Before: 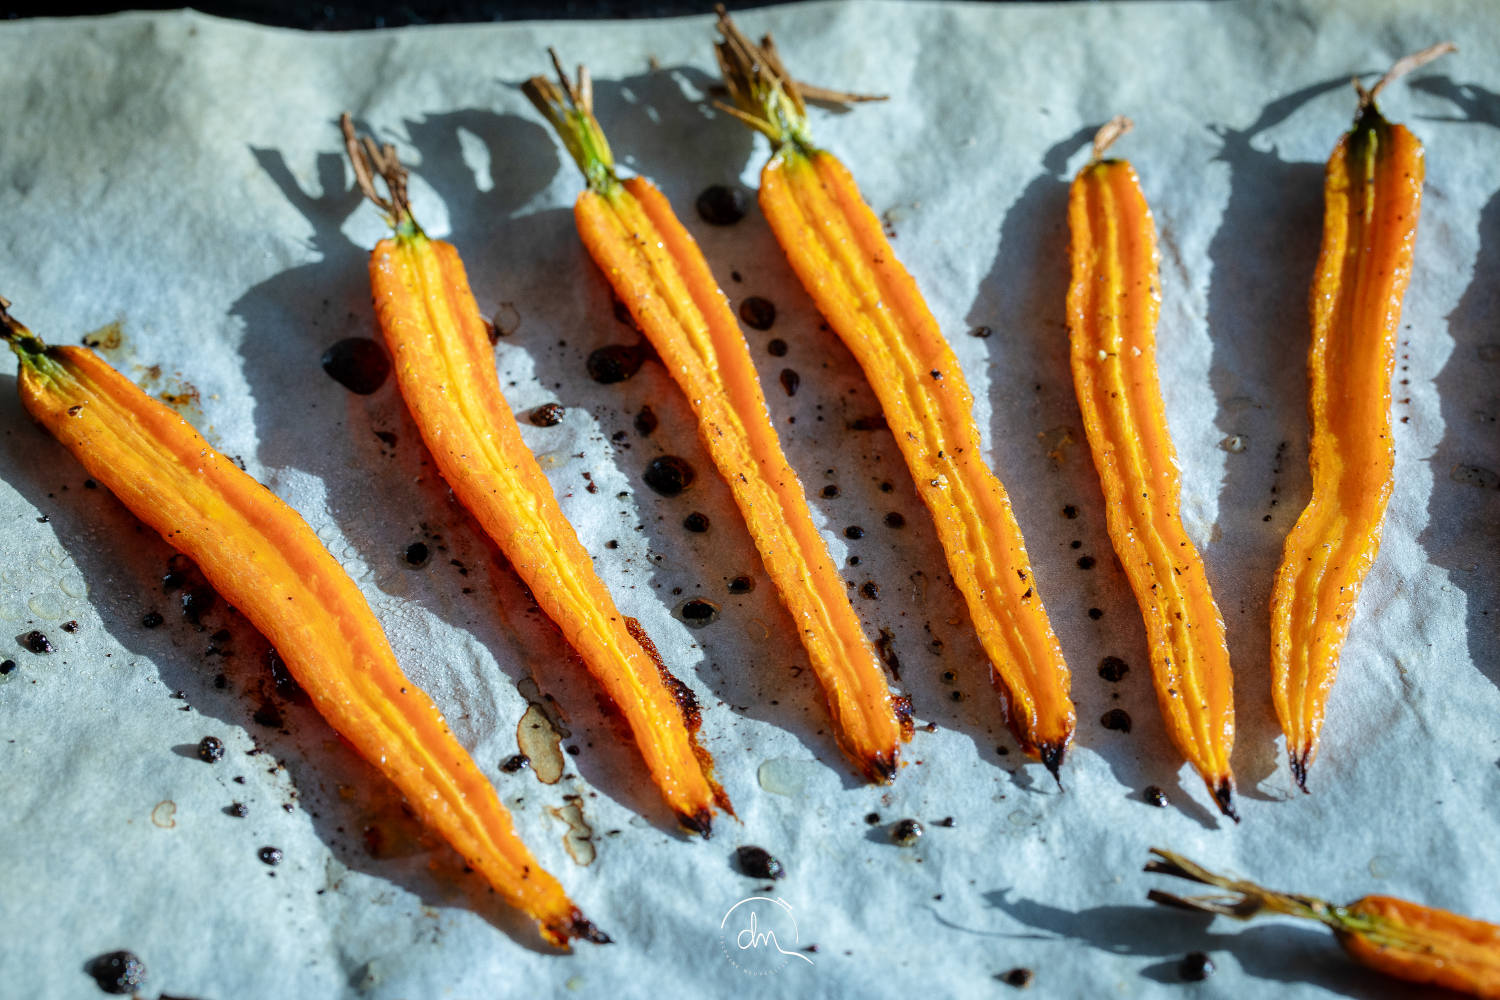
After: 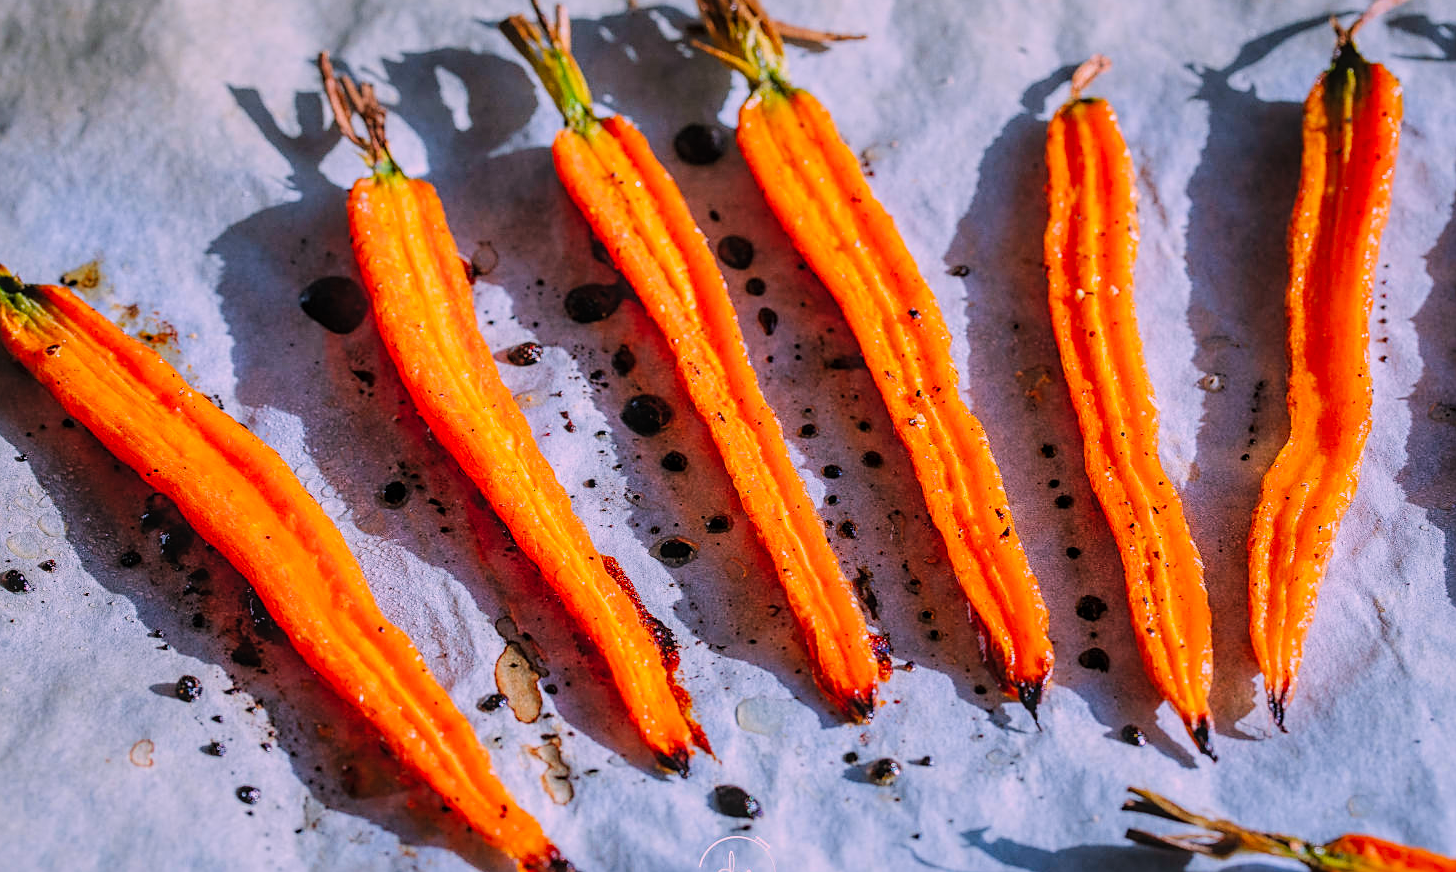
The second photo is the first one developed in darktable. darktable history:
filmic rgb: black relative exposure -7.65 EV, white relative exposure 4.56 EV, hardness 3.61, contrast 1.05
local contrast: on, module defaults
contrast brightness saturation: saturation 0.5
exposure: black level correction -0.015, exposure -0.125 EV, compensate highlight preservation false
crop: left 1.507%, top 6.147%, right 1.379%, bottom 6.637%
sharpen: amount 0.478
white balance: red 1.188, blue 1.11
